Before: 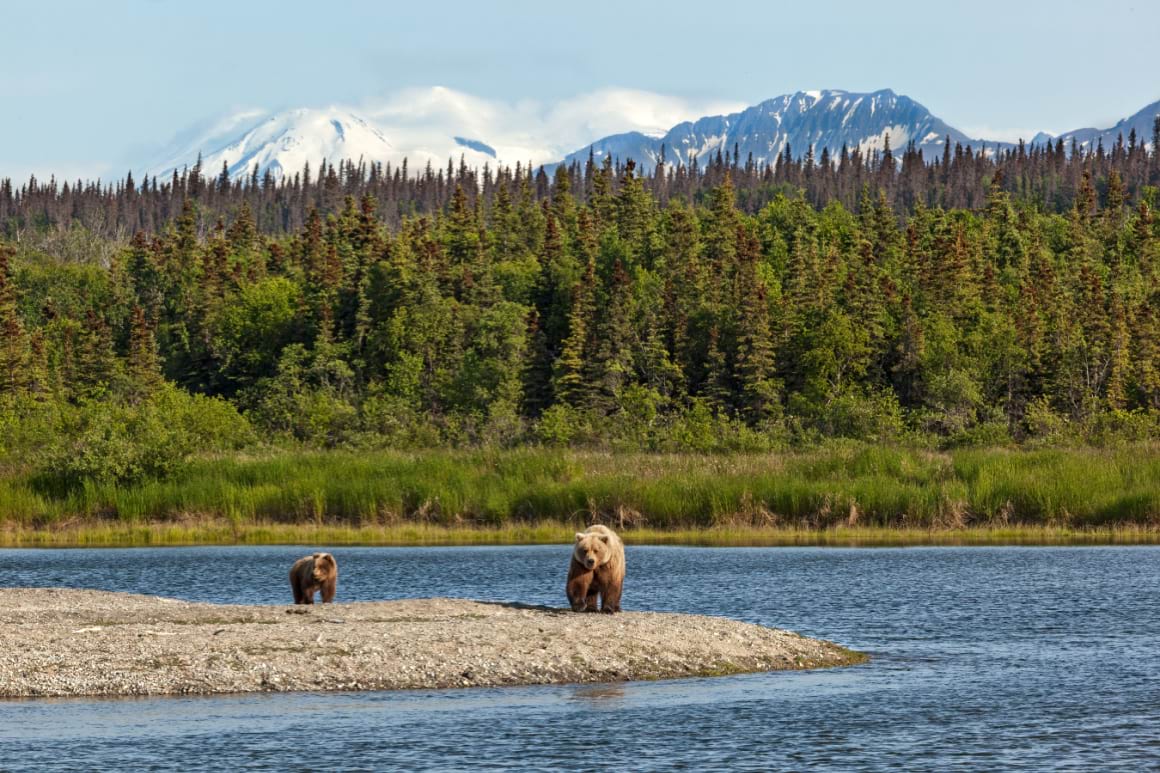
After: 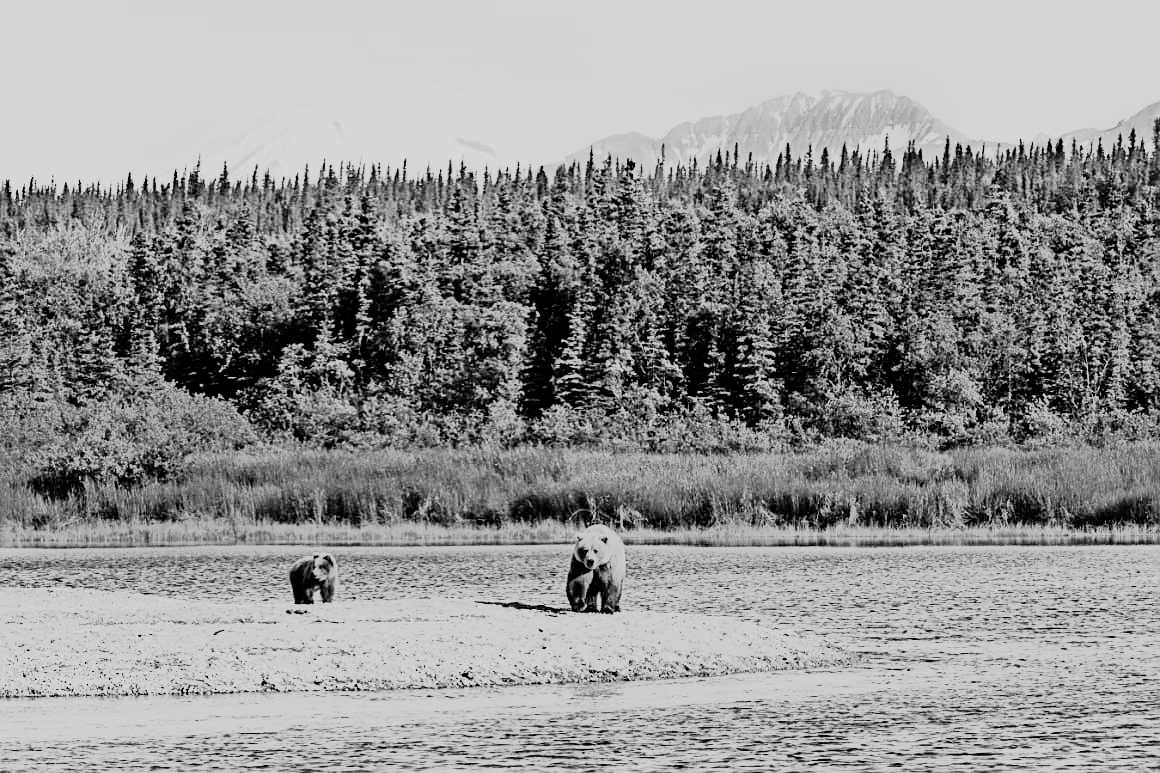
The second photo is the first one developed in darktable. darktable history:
monochrome: a 0, b 0, size 0.5, highlights 0.57
rgb curve: curves: ch0 [(0, 0) (0.21, 0.15) (0.24, 0.21) (0.5, 0.75) (0.75, 0.96) (0.89, 0.99) (1, 1)]; ch1 [(0, 0.02) (0.21, 0.13) (0.25, 0.2) (0.5, 0.67) (0.75, 0.9) (0.89, 0.97) (1, 1)]; ch2 [(0, 0.02) (0.21, 0.13) (0.25, 0.2) (0.5, 0.67) (0.75, 0.9) (0.89, 0.97) (1, 1)], compensate middle gray true
sharpen: on, module defaults
exposure: exposure 0.485 EV, compensate highlight preservation false
color zones: curves: ch0 [(0.068, 0.464) (0.25, 0.5) (0.48, 0.508) (0.75, 0.536) (0.886, 0.476) (0.967, 0.456)]; ch1 [(0.066, 0.456) (0.25, 0.5) (0.616, 0.508) (0.746, 0.56) (0.934, 0.444)]
filmic rgb: black relative exposure -7.65 EV, white relative exposure 4.56 EV, hardness 3.61, contrast 1.05
